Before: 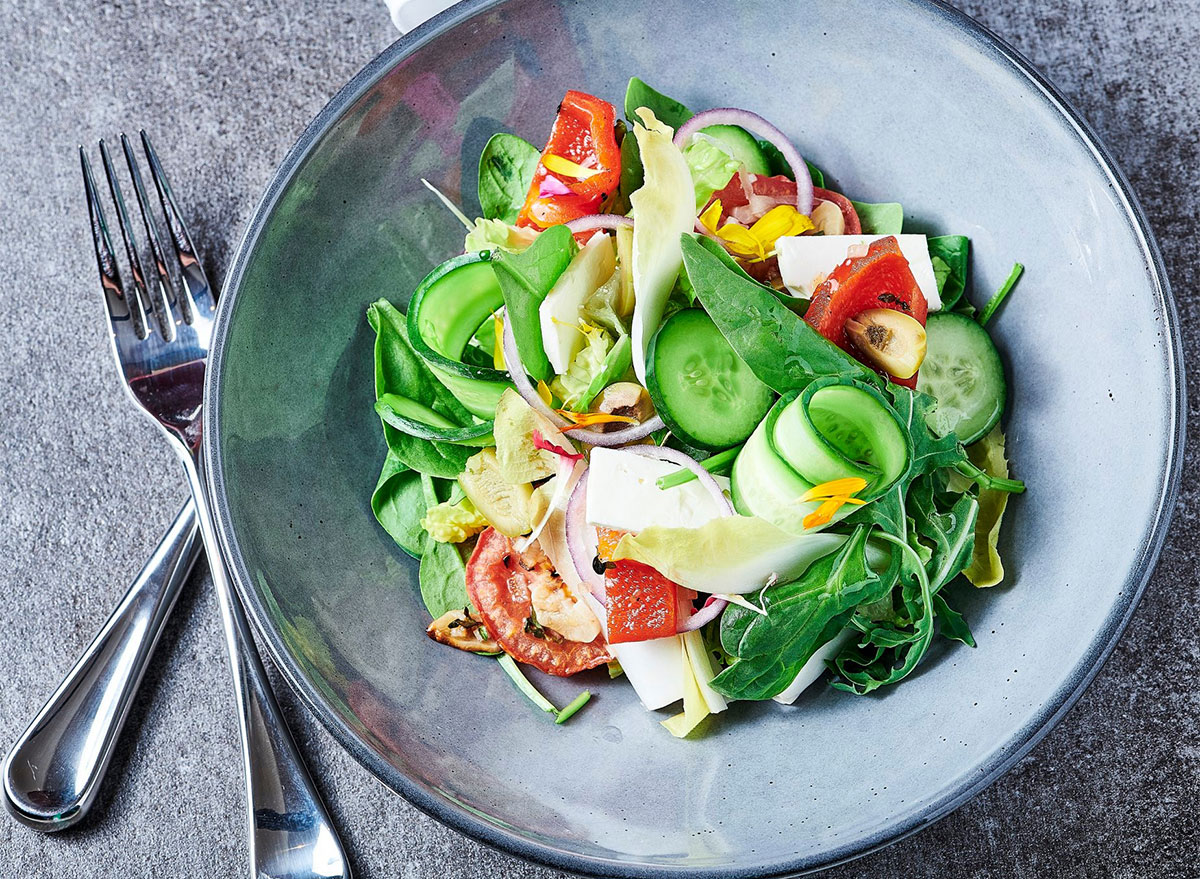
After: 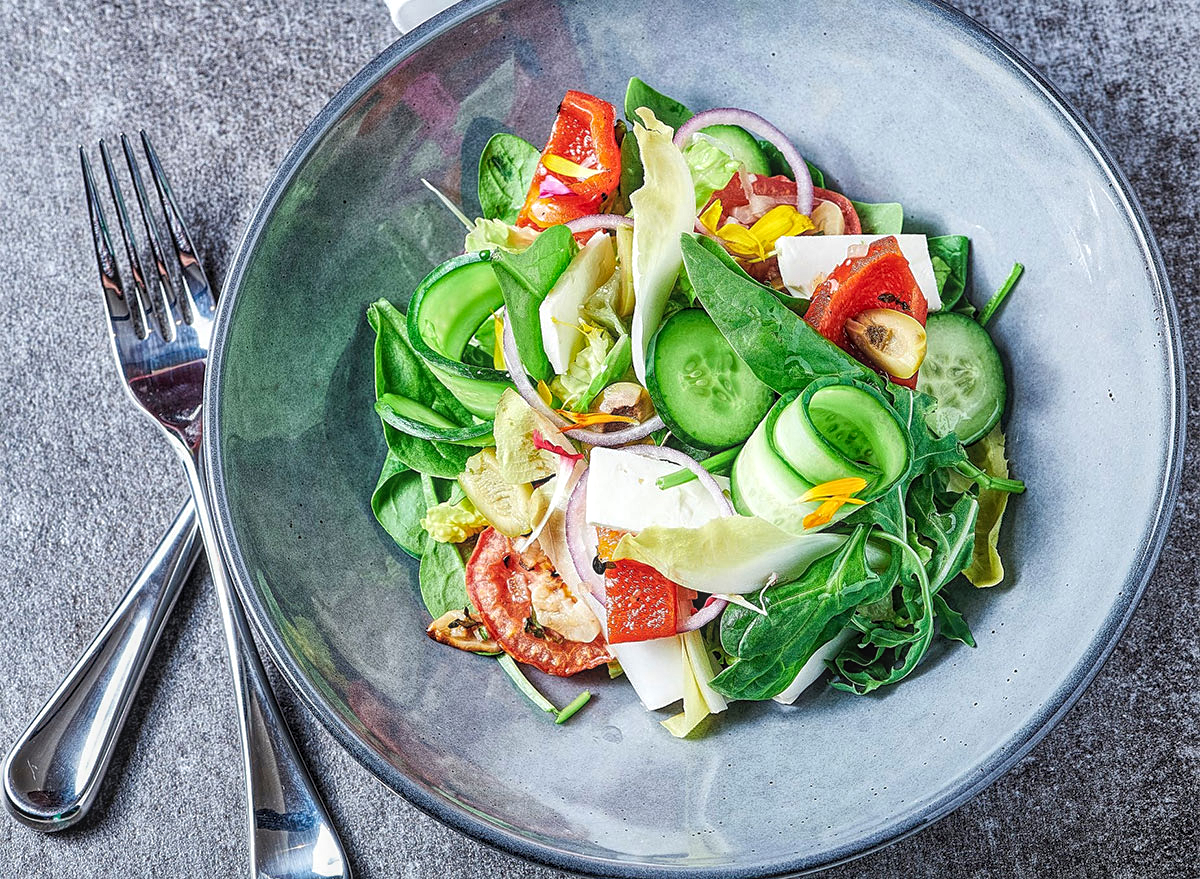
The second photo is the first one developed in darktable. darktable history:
local contrast: highlights 74%, shadows 55%, detail 176%, midtone range 0.207
exposure: black level correction 0.001, compensate highlight preservation false
sharpen: amount 0.2
